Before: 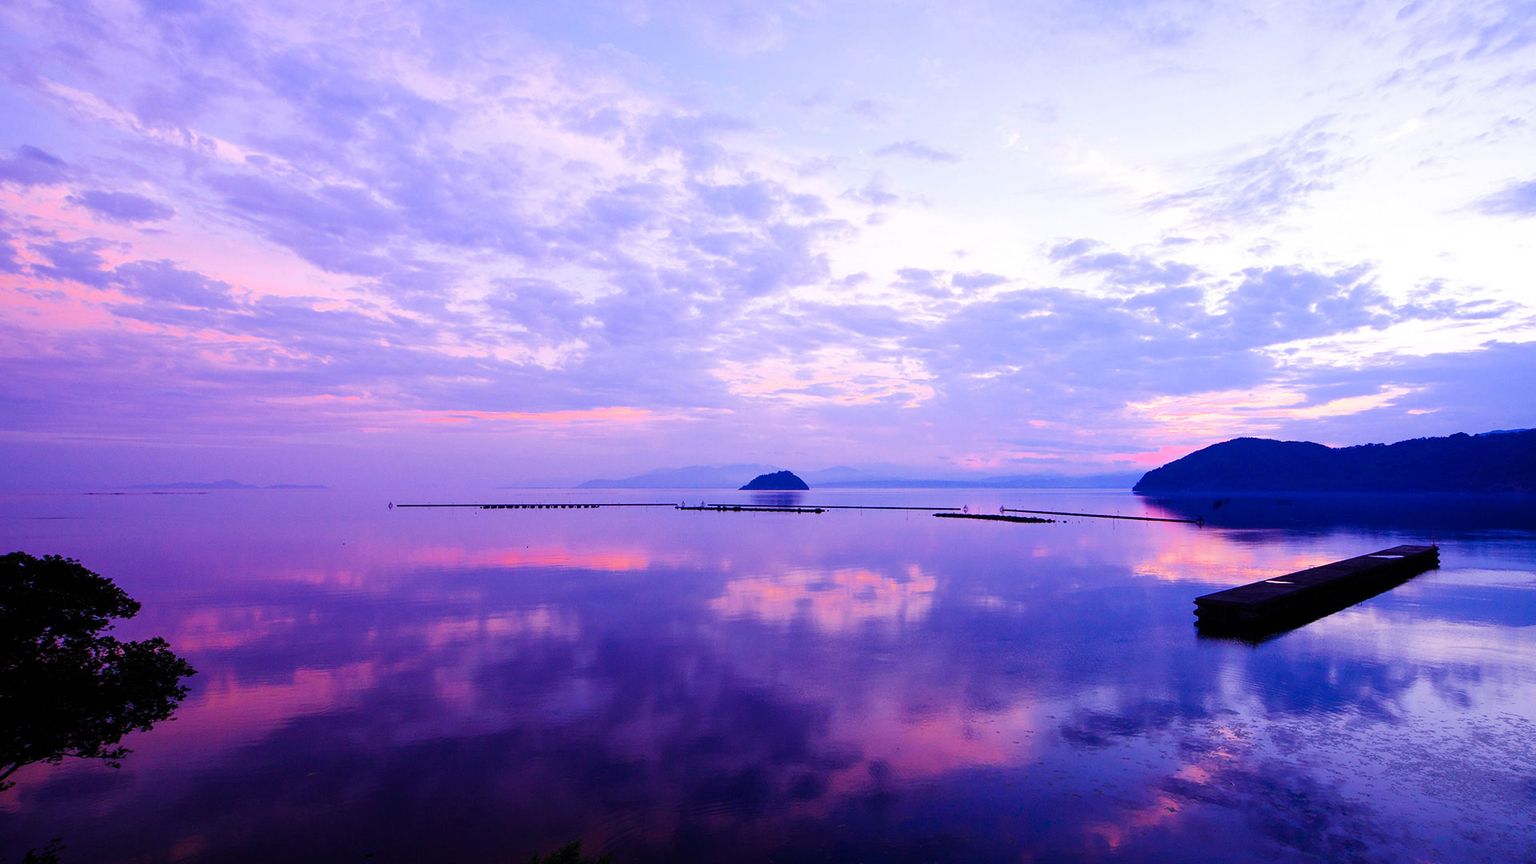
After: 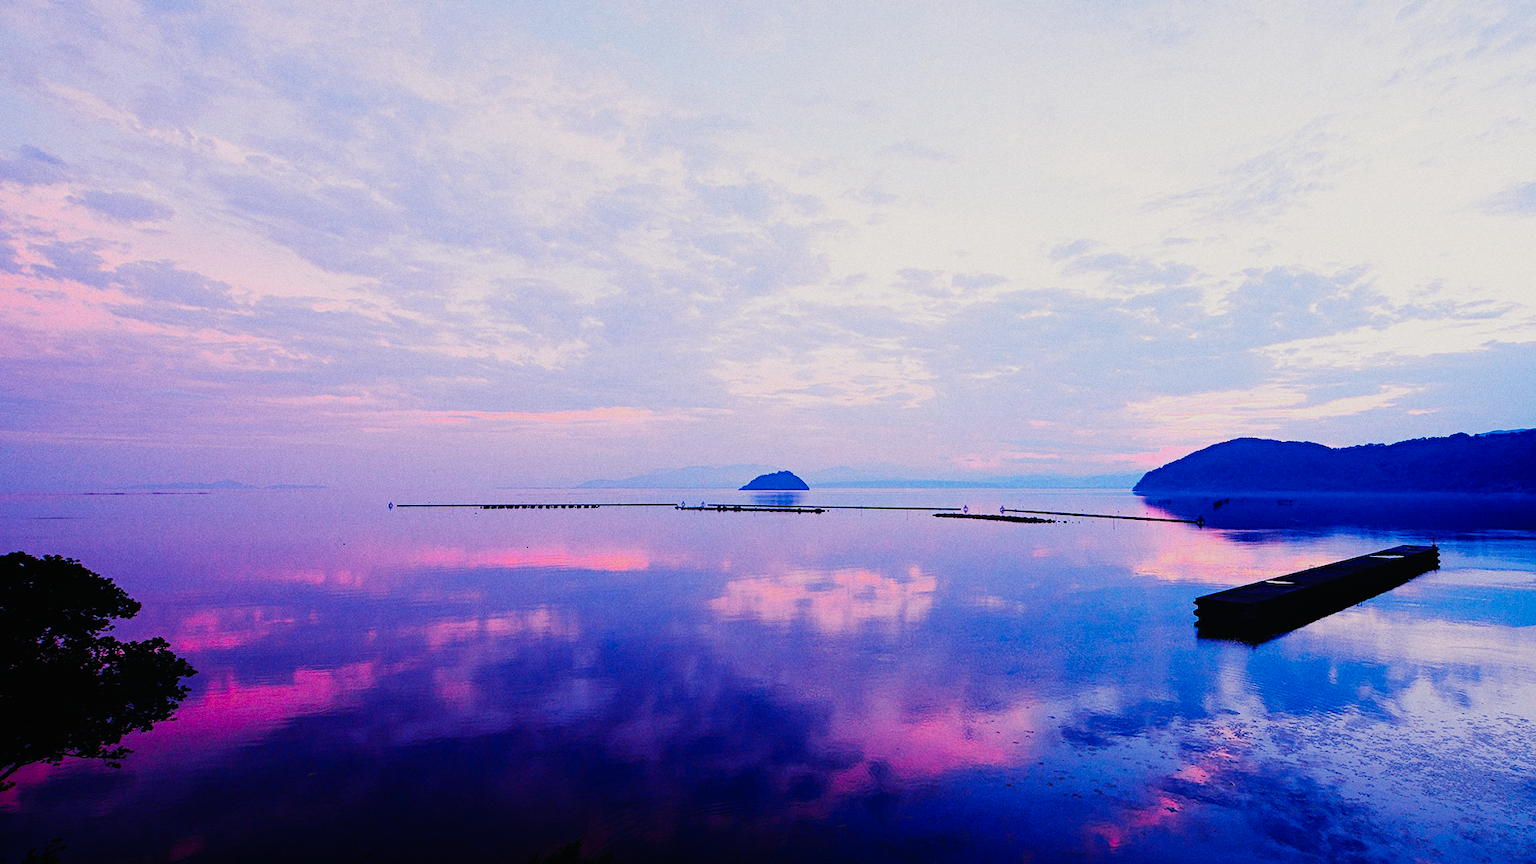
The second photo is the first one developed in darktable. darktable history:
contrast equalizer "negative clarity": octaves 7, y [[0.6 ×6], [0.55 ×6], [0 ×6], [0 ×6], [0 ×6]], mix -0.3
color equalizer "creative | pacific": saturation › orange 1.03, saturation › yellow 0.883, saturation › green 0.883, saturation › blue 1.08, saturation › magenta 1.05, hue › orange -4.88, hue › green 8.78, brightness › red 1.06, brightness › orange 1.08, brightness › yellow 0.916, brightness › green 0.916, brightness › cyan 1.04, brightness › blue 1.12, brightness › magenta 1.07 | blend: blend mode normal, opacity 100%; mask: uniform (no mask)
diffuse or sharpen "_builtin_sharpen demosaicing | AA filter": edge sensitivity 1, 1st order anisotropy 100%, 2nd order anisotropy 100%, 3rd order anisotropy 100%, 4th order anisotropy 100%, 1st order speed -25%, 2nd order speed -25%, 3rd order speed -25%, 4th order speed -25%
diffuse or sharpen "bloom 20%": radius span 32, 1st order speed 50%, 2nd order speed 50%, 3rd order speed 50%, 4th order speed 50% | blend: blend mode normal, opacity 20%; mask: uniform (no mask)
exposure "auto exposure": compensate highlight preservation false
grain "film": coarseness 0.09 ISO
rgb primaries "creative | pacific": red hue -0.042, red purity 1.1, green hue 0.047, green purity 1.12, blue hue -0.089, blue purity 0.937
sigmoid: contrast 1.7, skew -0.2, preserve hue 0%, red attenuation 0.1, red rotation 0.035, green attenuation 0.1, green rotation -0.017, blue attenuation 0.15, blue rotation -0.052, base primaries Rec2020
color balance rgb "creative | pacific film": shadows lift › chroma 2%, shadows lift › hue 219.6°, power › hue 313.2°, highlights gain › chroma 3%, highlights gain › hue 75.6°, global offset › luminance 0.5%, perceptual saturation grading › global saturation 15.33%, perceptual saturation grading › highlights -19.33%, perceptual saturation grading › shadows 20%, global vibrance 20%
